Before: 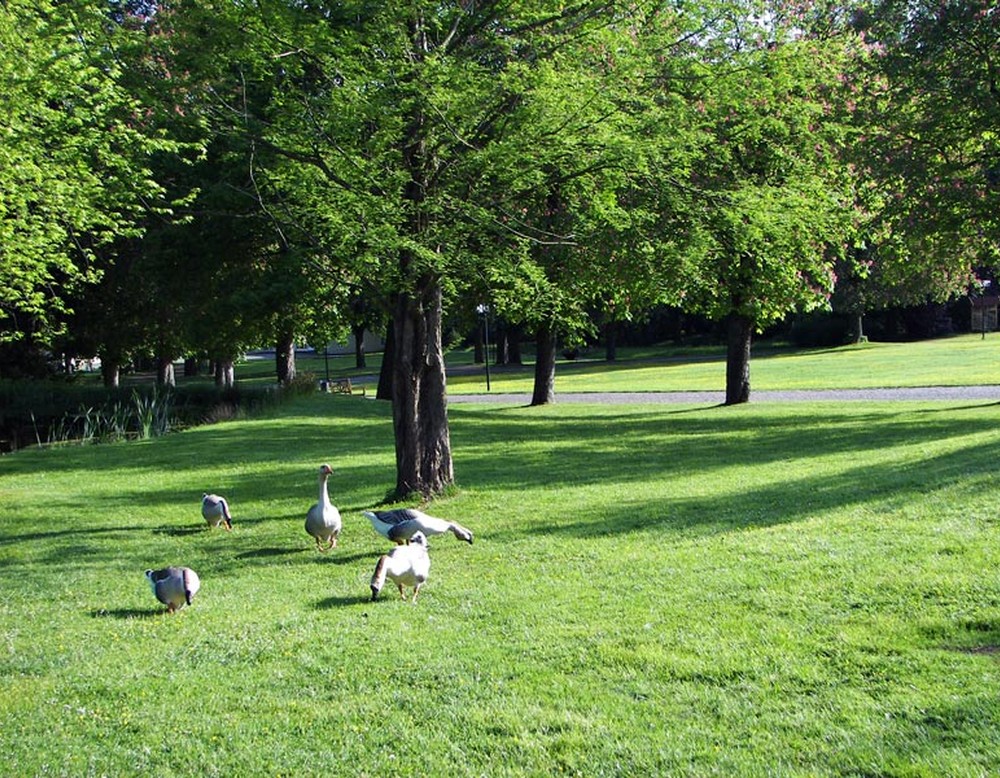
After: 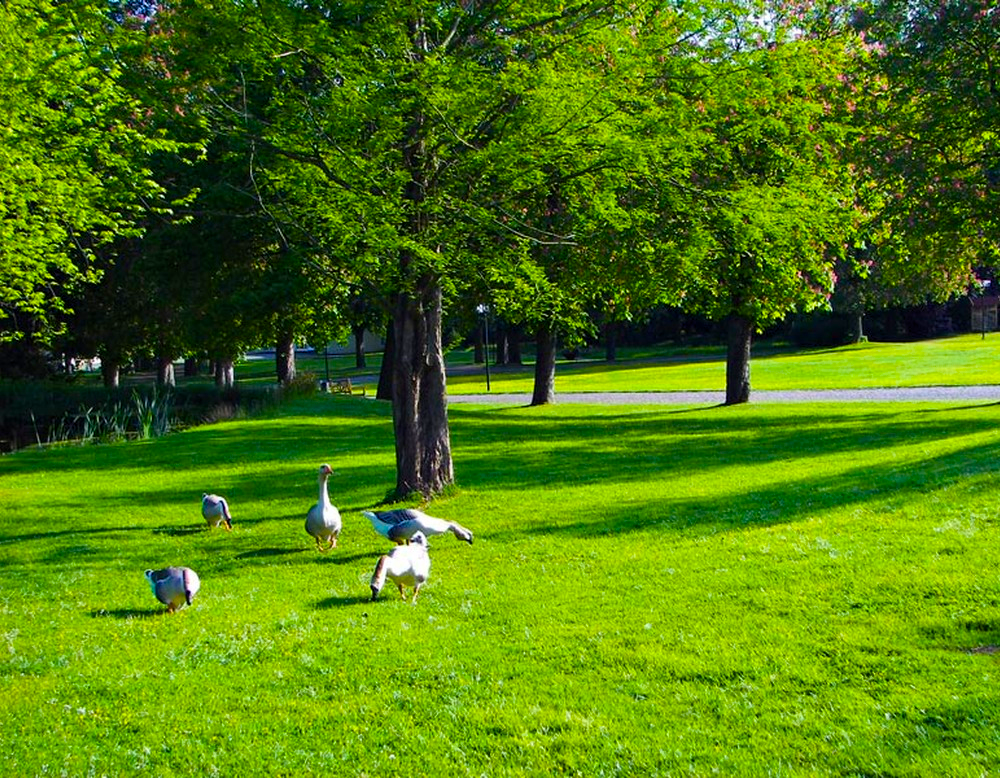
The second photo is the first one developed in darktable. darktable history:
color balance rgb: perceptual saturation grading › global saturation 99.071%
